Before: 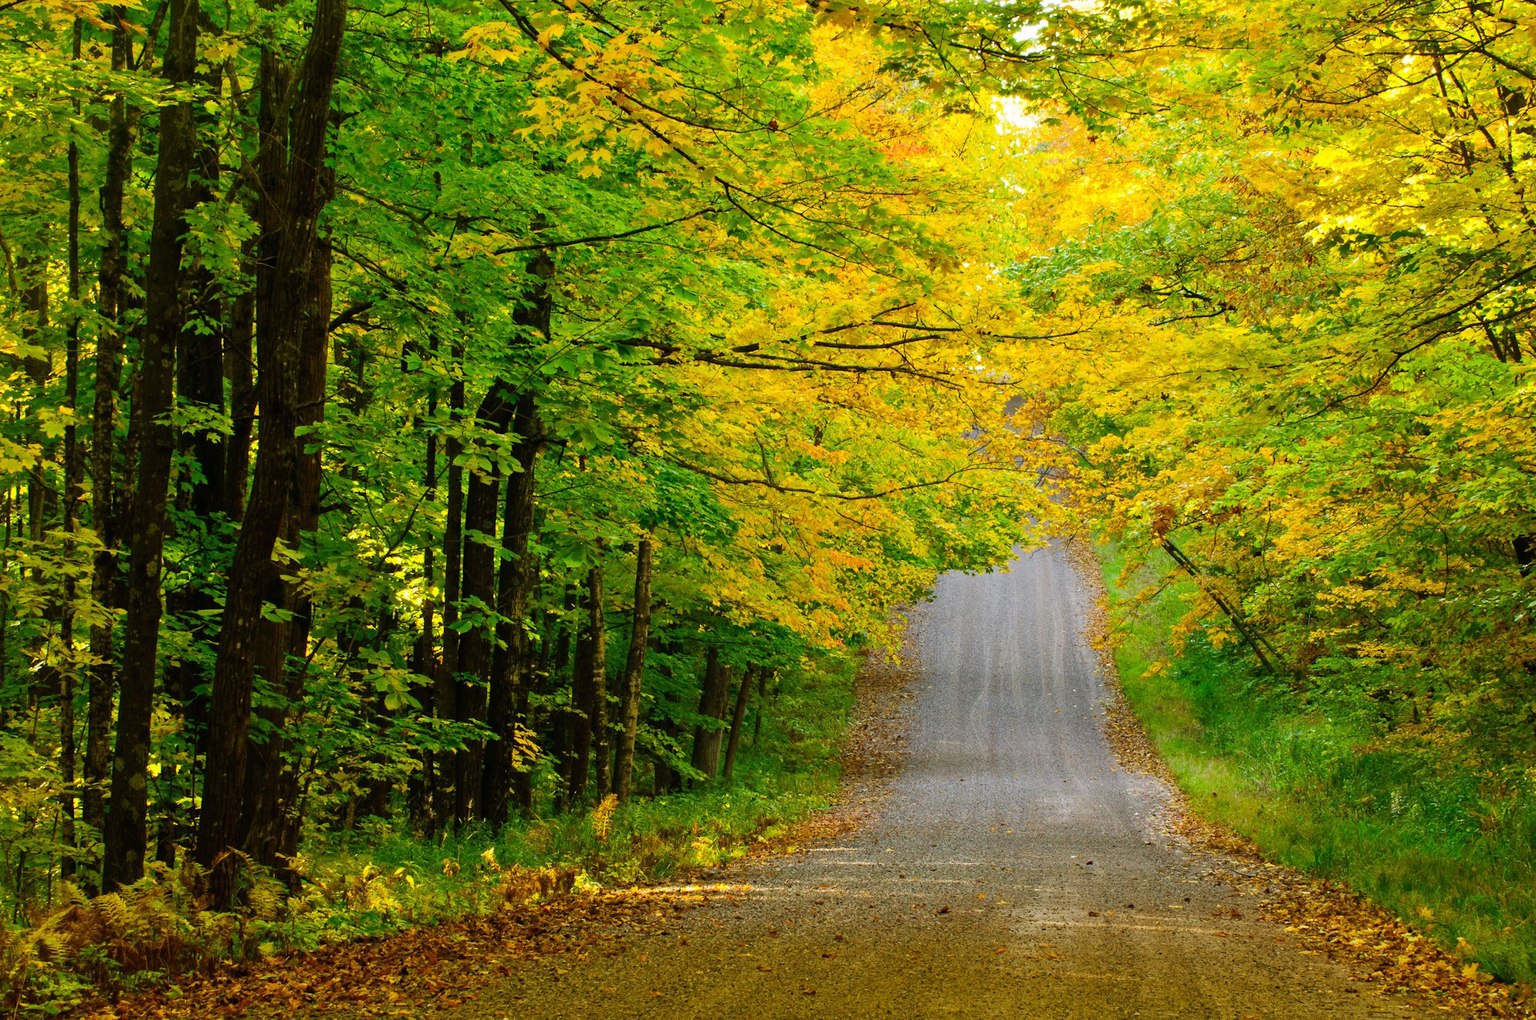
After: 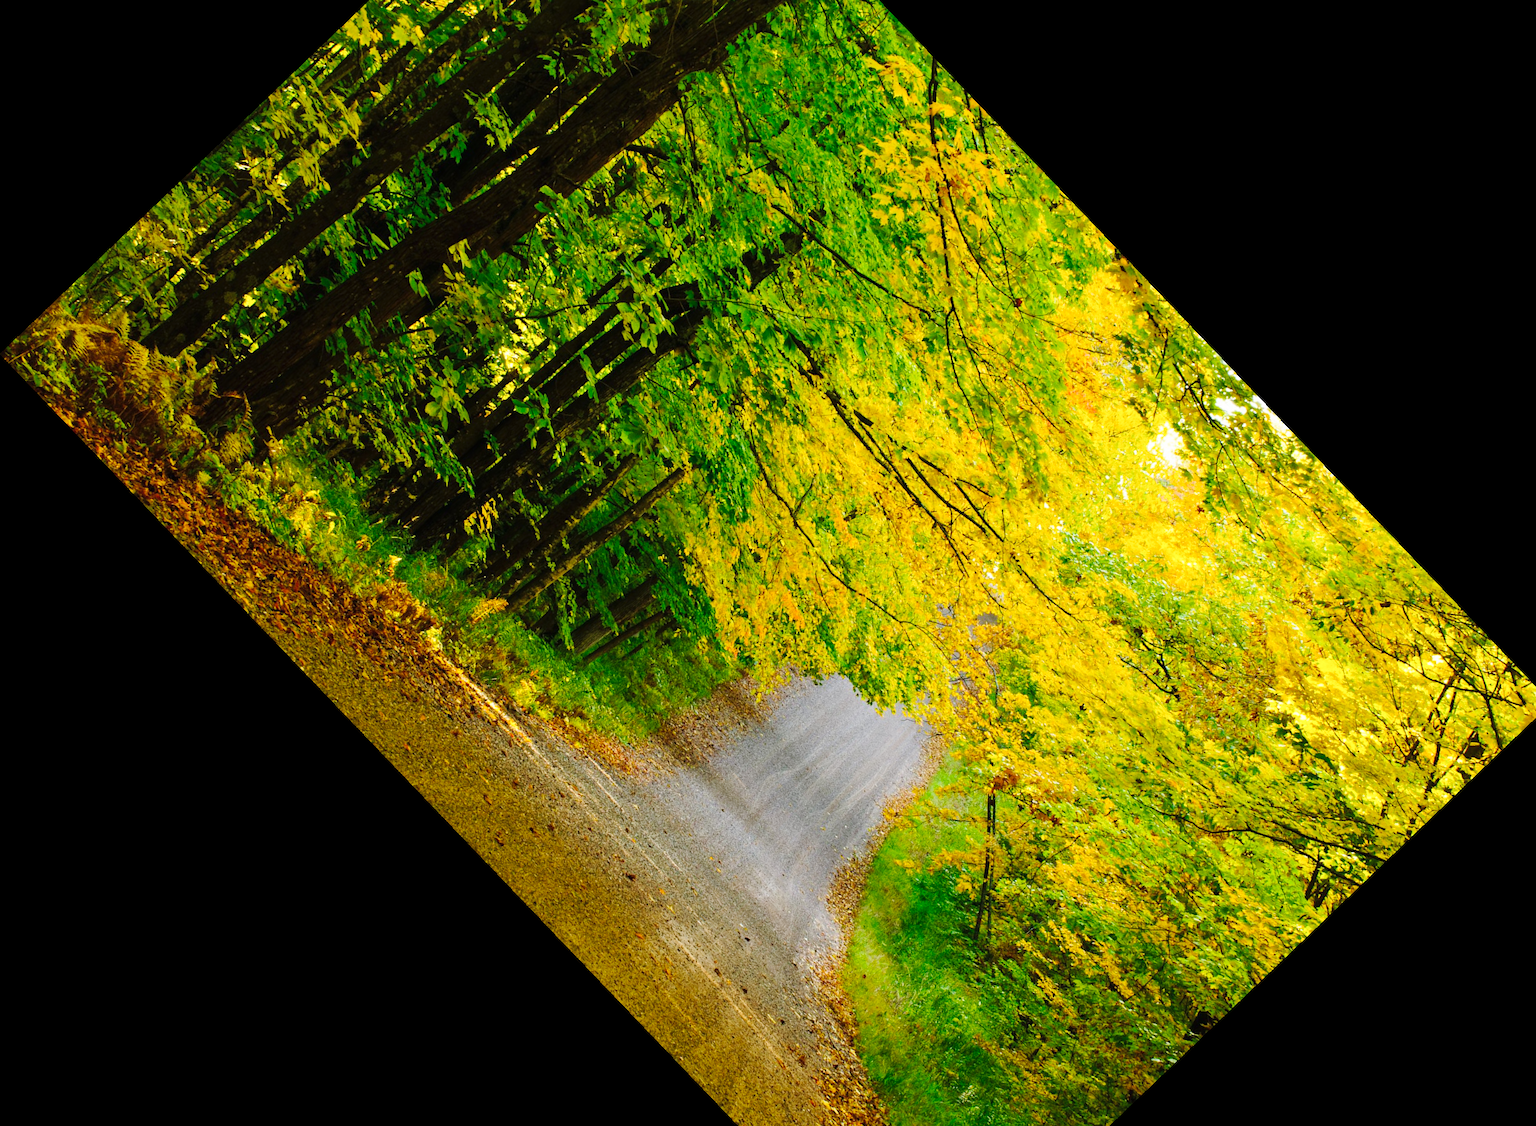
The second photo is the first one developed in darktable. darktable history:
white balance: emerald 1
tone curve: curves: ch0 [(0, 0) (0.003, 0.005) (0.011, 0.013) (0.025, 0.027) (0.044, 0.044) (0.069, 0.06) (0.1, 0.081) (0.136, 0.114) (0.177, 0.16) (0.224, 0.211) (0.277, 0.277) (0.335, 0.354) (0.399, 0.435) (0.468, 0.538) (0.543, 0.626) (0.623, 0.708) (0.709, 0.789) (0.801, 0.867) (0.898, 0.935) (1, 1)], preserve colors none
crop and rotate: angle -46.26°, top 16.234%, right 0.912%, bottom 11.704%
